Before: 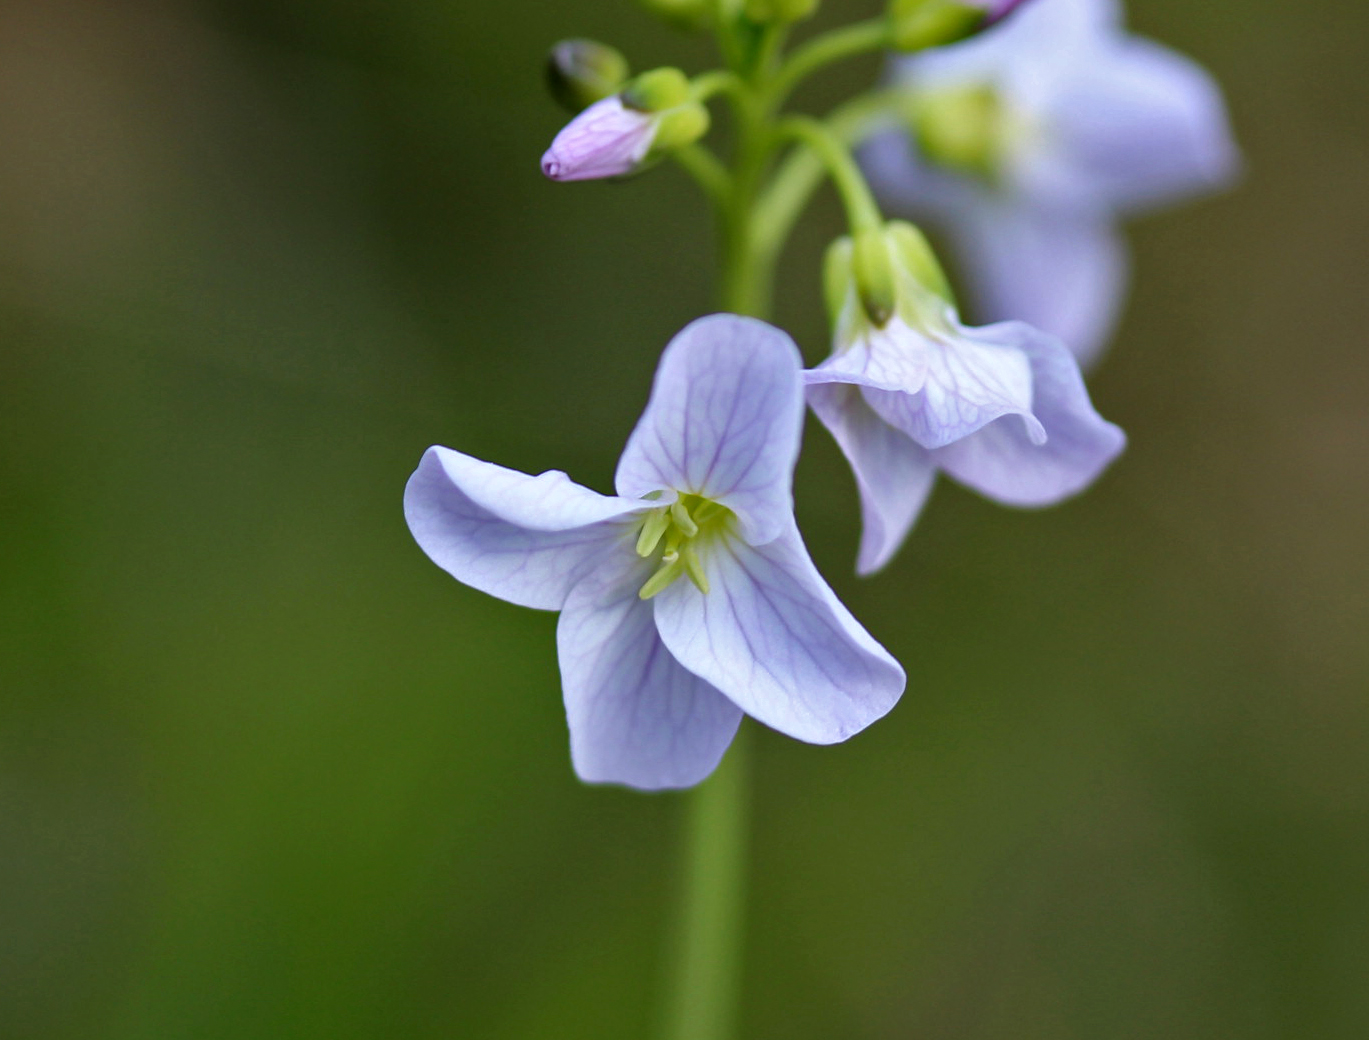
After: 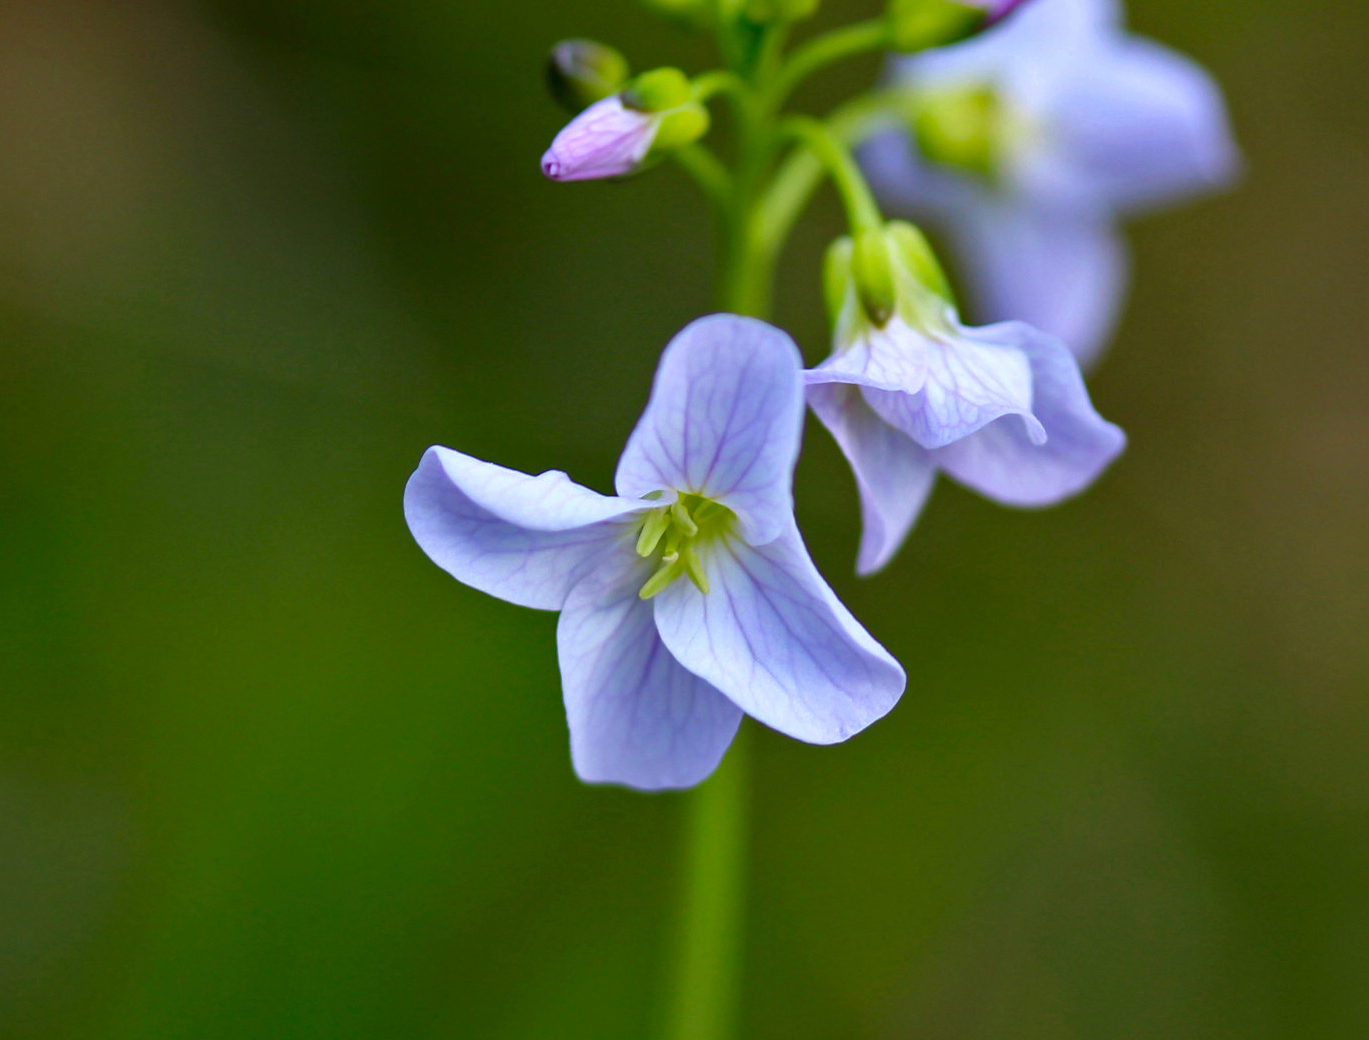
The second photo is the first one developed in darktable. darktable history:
white balance: emerald 1
contrast brightness saturation: brightness -0.02, saturation 0.35
